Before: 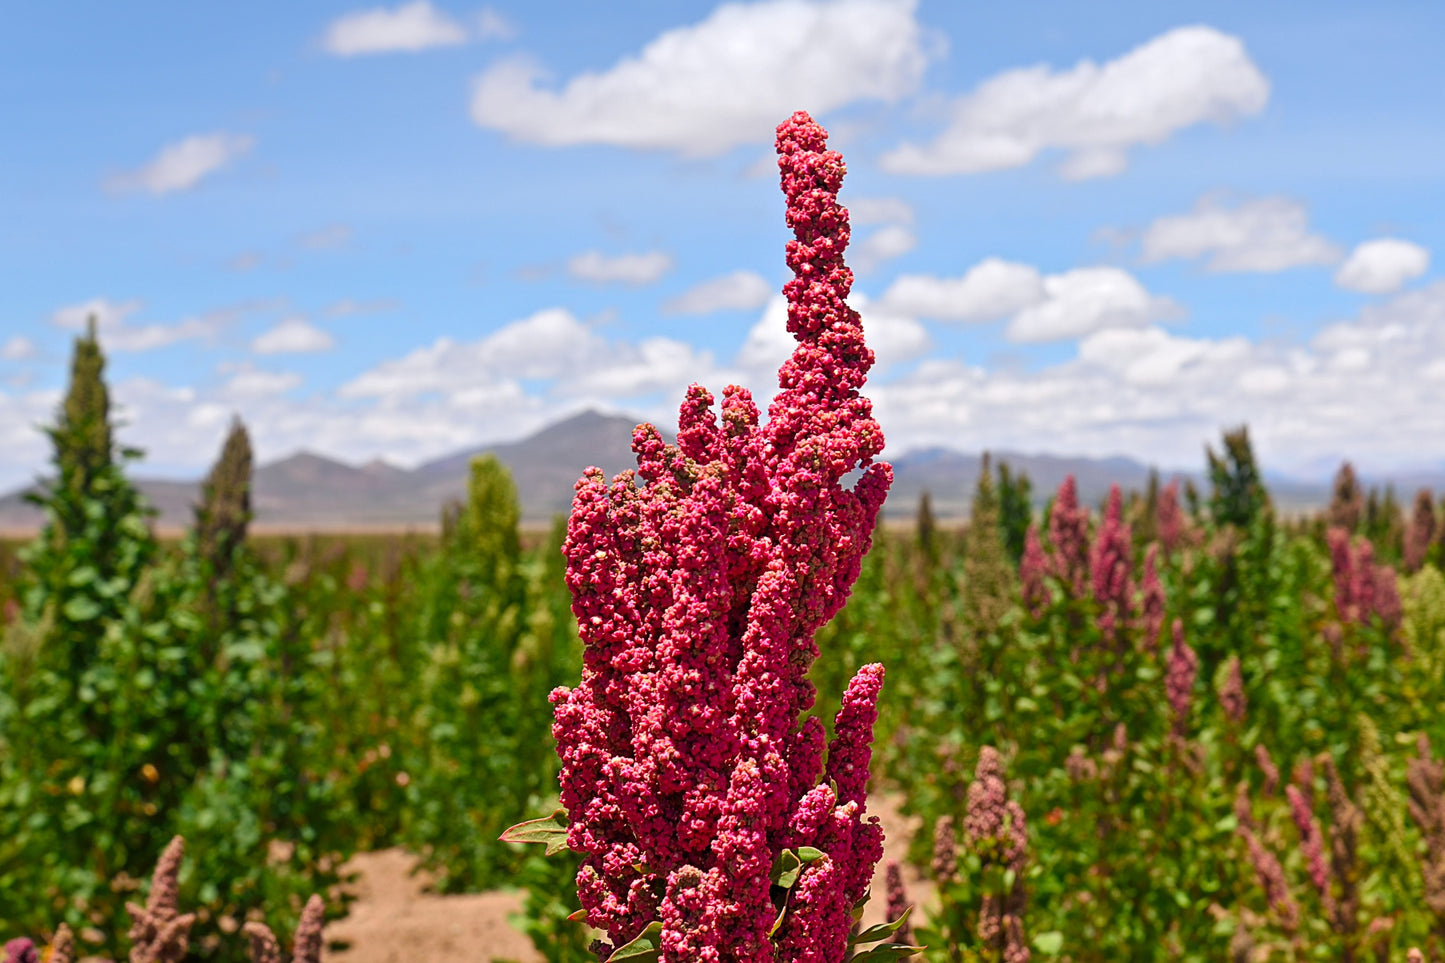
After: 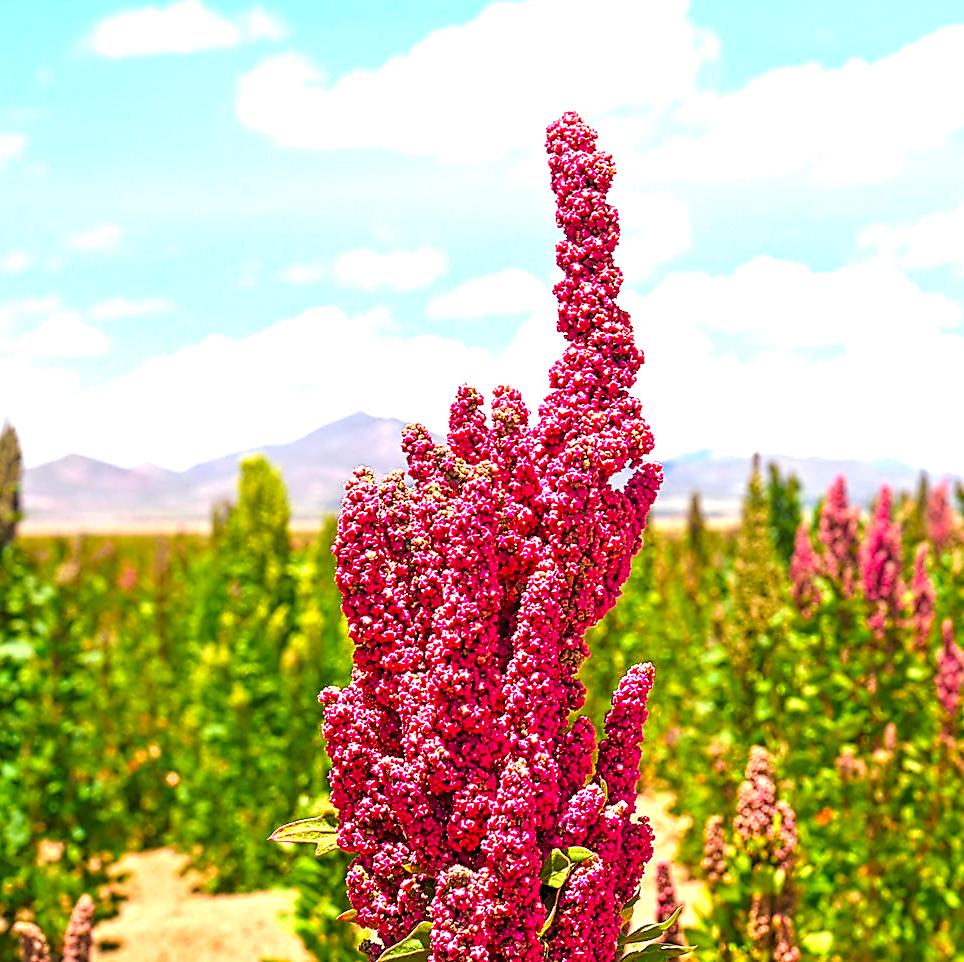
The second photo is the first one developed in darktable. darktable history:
crop and rotate: left 15.962%, right 17.287%
contrast equalizer: octaves 7, y [[0.5, 0.5, 0.5, 0.515, 0.749, 0.84], [0.5 ×6], [0.5 ×6], [0, 0, 0, 0.001, 0.067, 0.262], [0 ×6]]
color balance rgb: shadows lift › luminance -9.436%, perceptual saturation grading › global saturation 29.436%
exposure: black level correction 0, exposure 1.402 EV, compensate exposure bias true, compensate highlight preservation false
